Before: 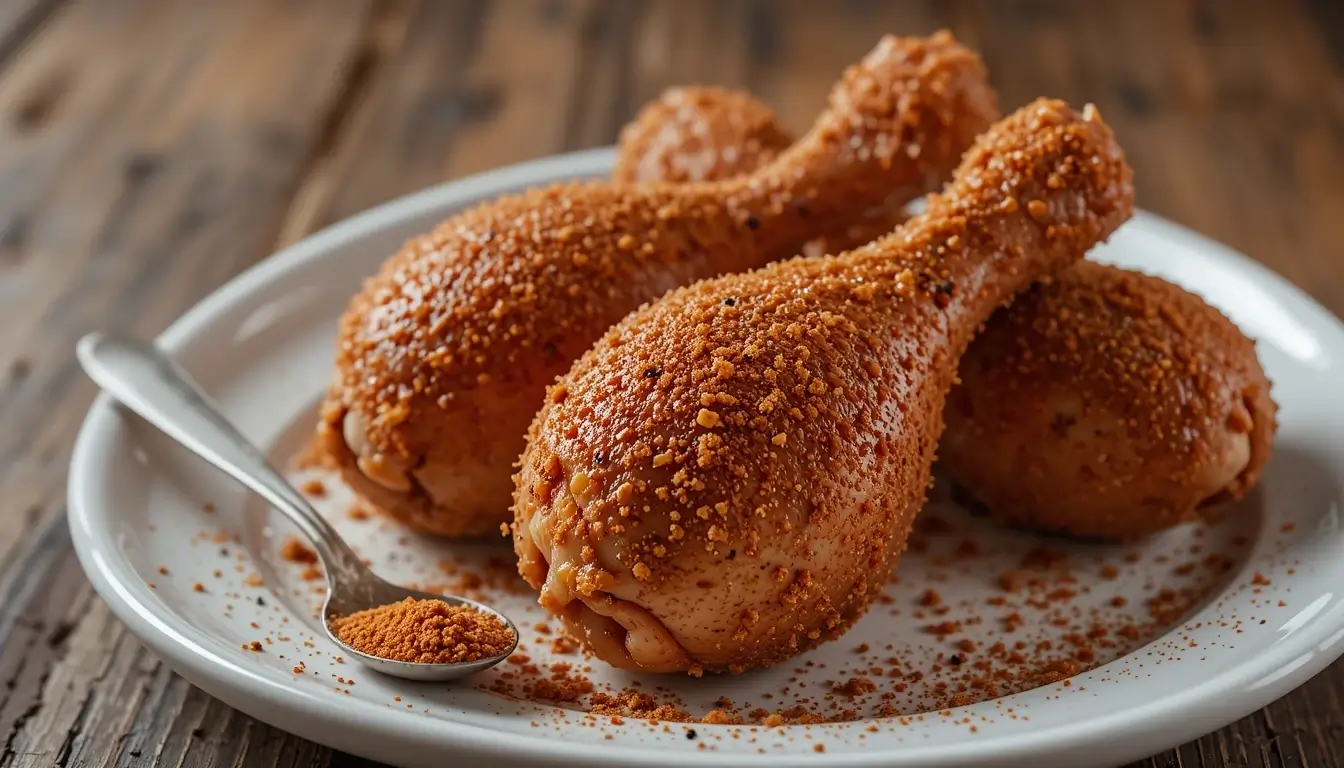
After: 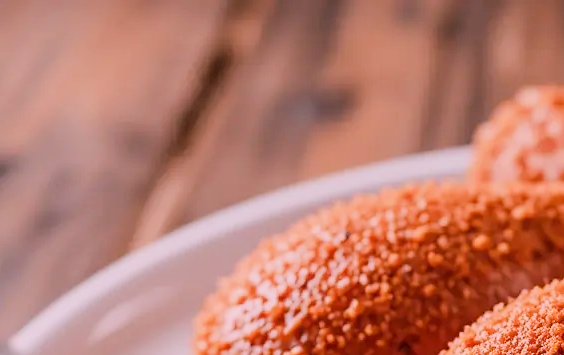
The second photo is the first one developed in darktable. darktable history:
white balance: red 1.188, blue 1.11
exposure: exposure 0.7 EV, compensate highlight preservation false
filmic rgb: black relative exposure -4.14 EV, white relative exposure 5.1 EV, hardness 2.11, contrast 1.165
crop and rotate: left 10.817%, top 0.062%, right 47.194%, bottom 53.626%
